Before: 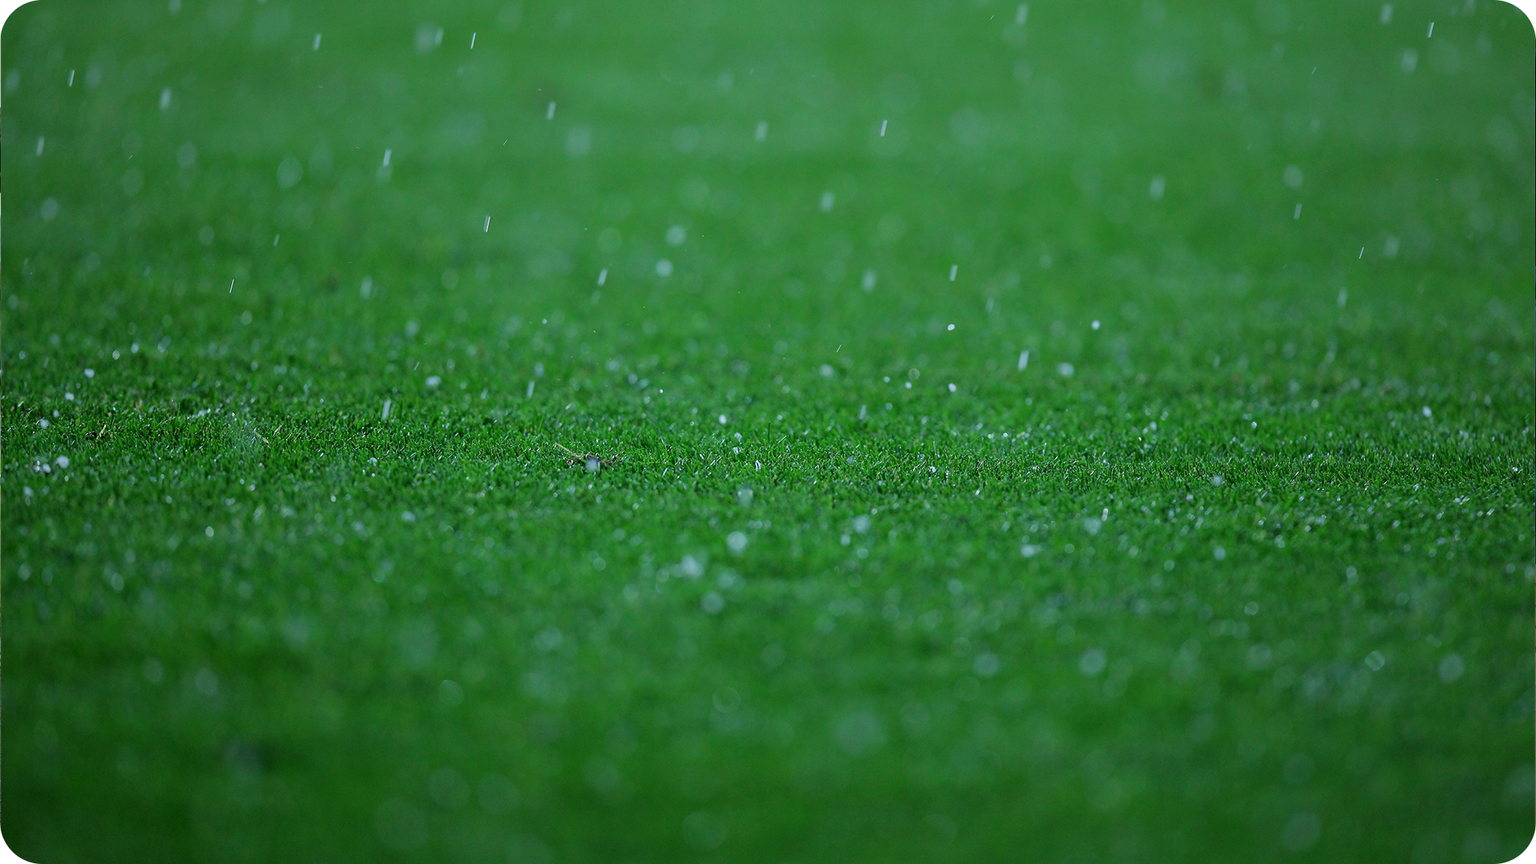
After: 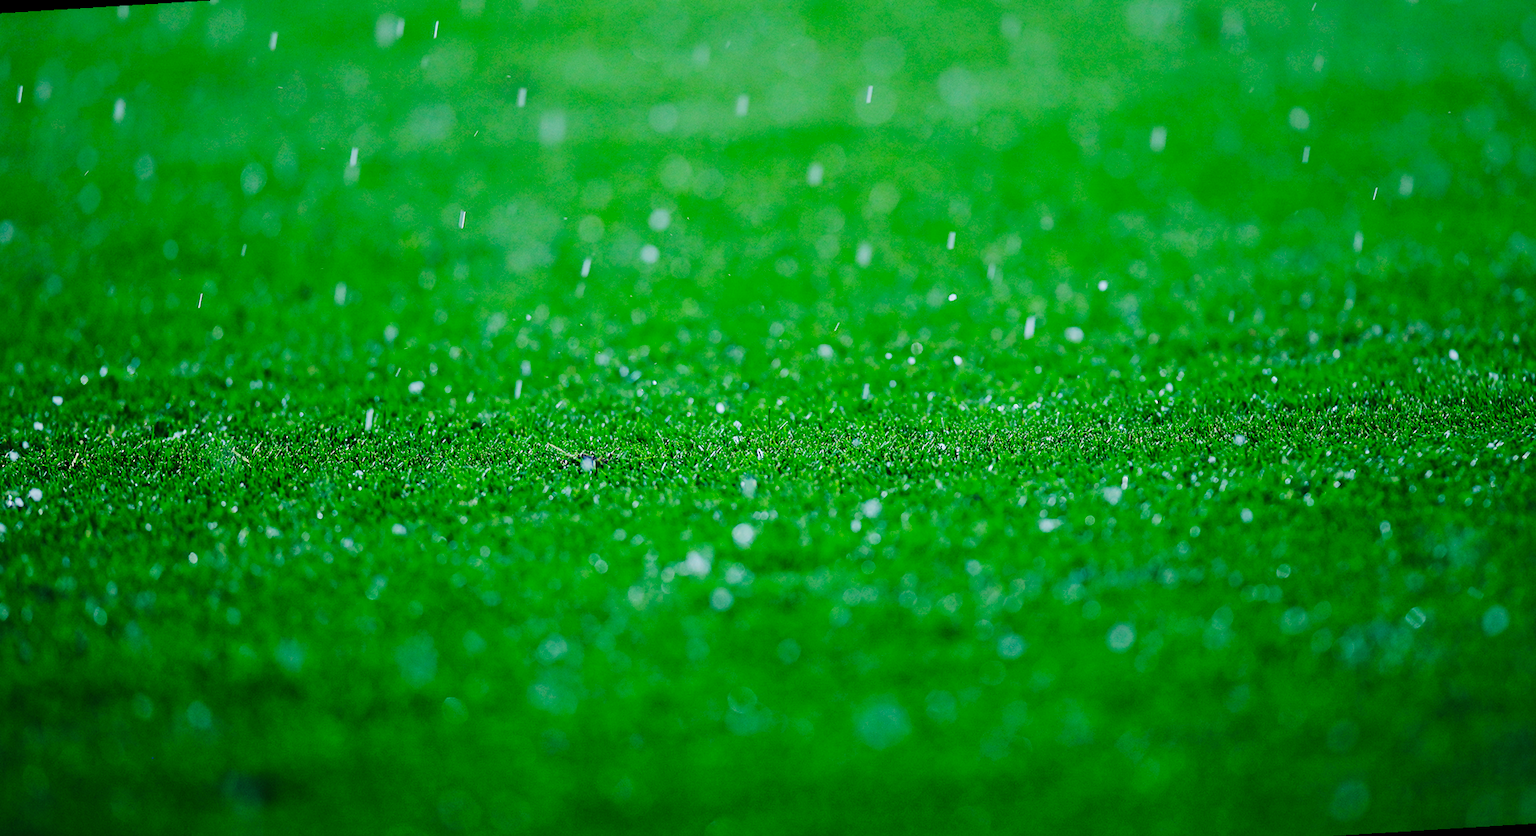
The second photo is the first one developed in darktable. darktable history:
tone curve: curves: ch0 [(0, 0) (0.003, 0.002) (0.011, 0.008) (0.025, 0.017) (0.044, 0.027) (0.069, 0.037) (0.1, 0.052) (0.136, 0.074) (0.177, 0.11) (0.224, 0.155) (0.277, 0.237) (0.335, 0.34) (0.399, 0.467) (0.468, 0.584) (0.543, 0.683) (0.623, 0.762) (0.709, 0.827) (0.801, 0.888) (0.898, 0.947) (1, 1)], preserve colors none
rotate and perspective: rotation -3.52°, crop left 0.036, crop right 0.964, crop top 0.081, crop bottom 0.919
white balance: emerald 1
